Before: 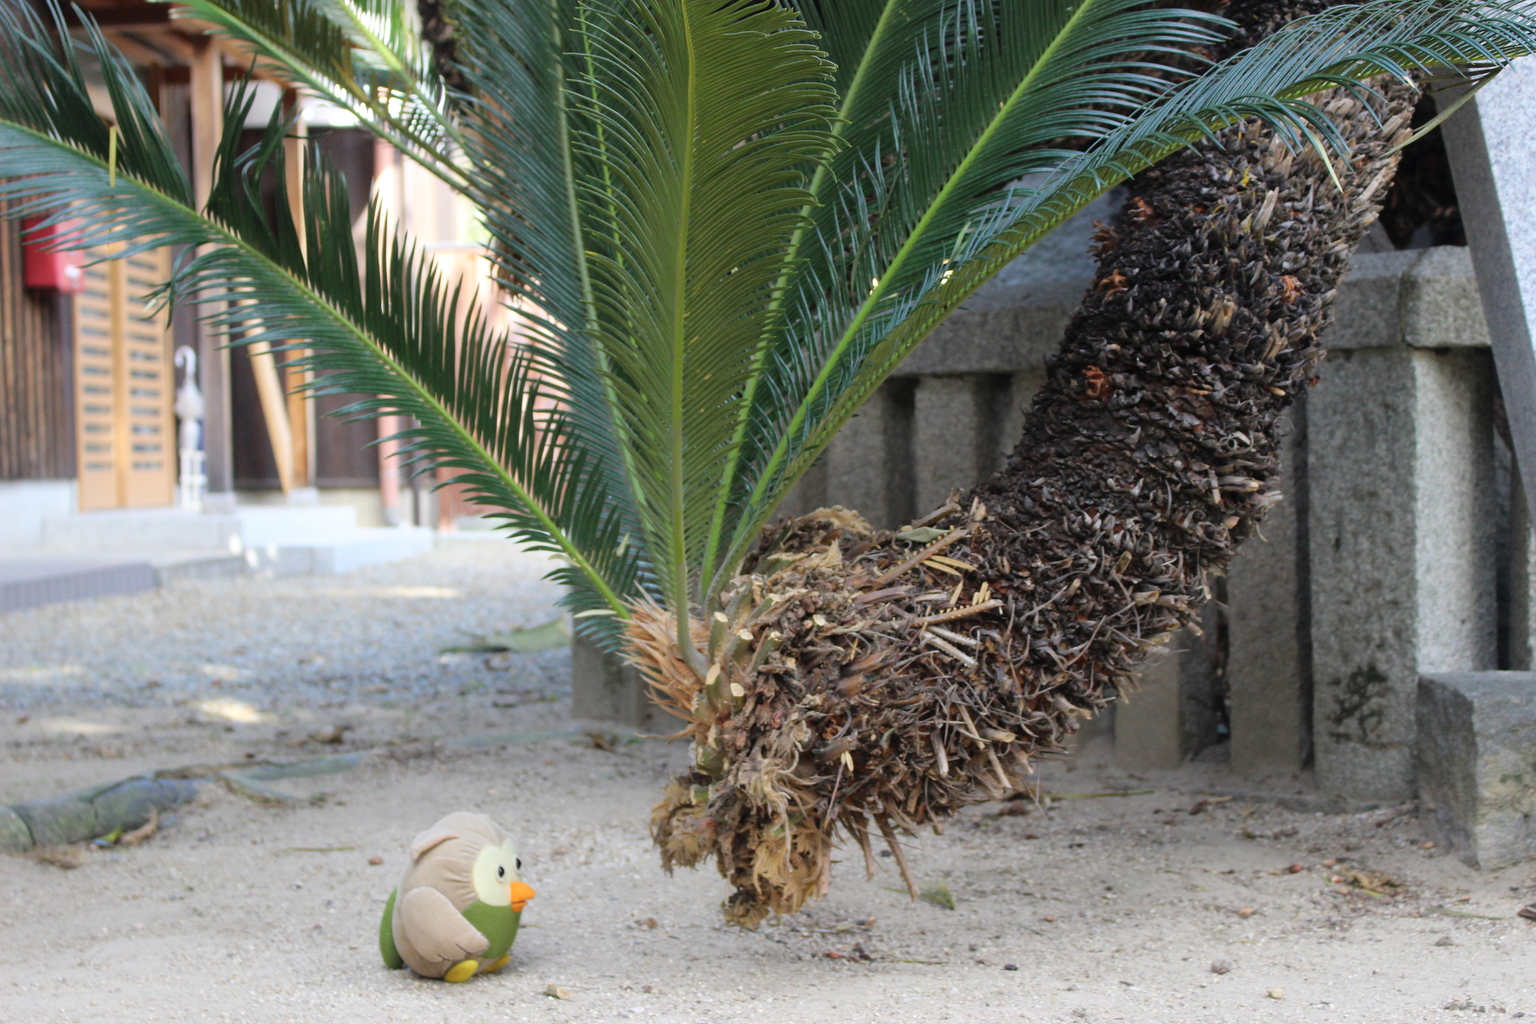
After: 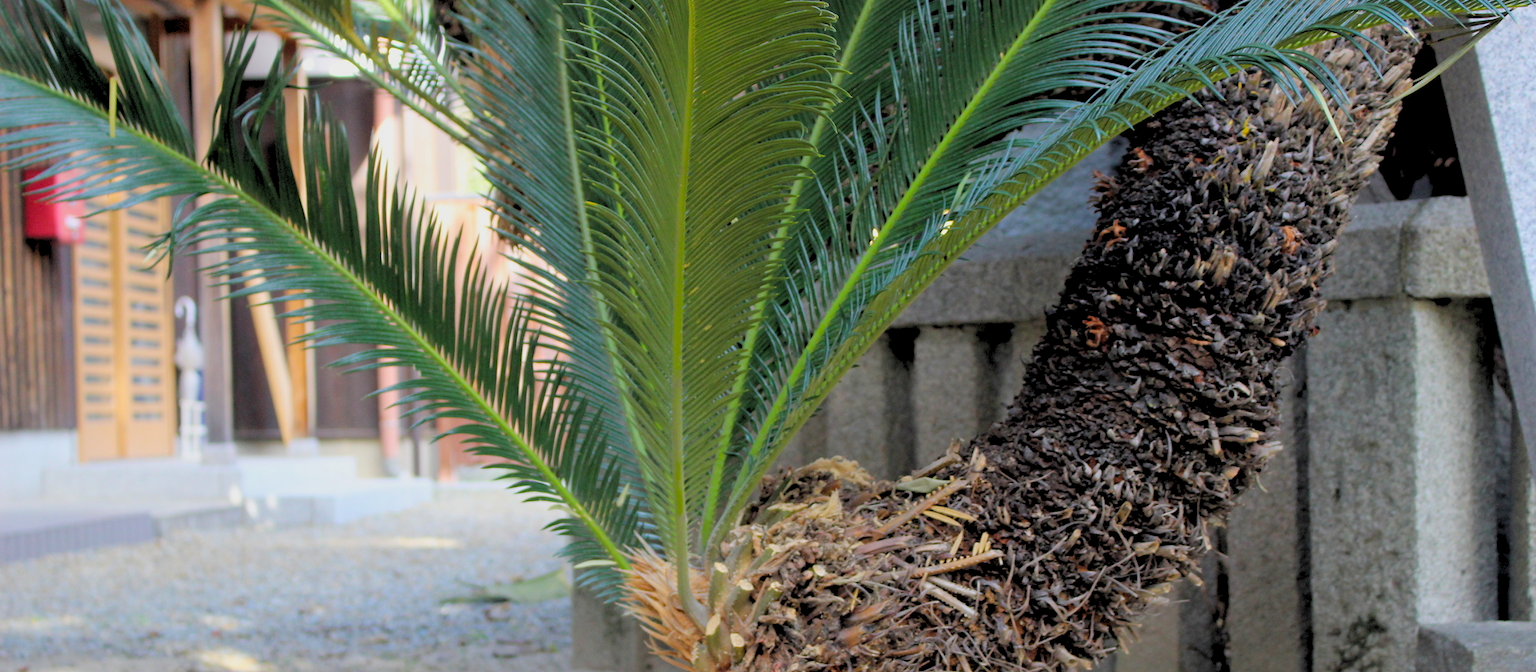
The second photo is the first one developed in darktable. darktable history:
color balance rgb: perceptual saturation grading › global saturation 20%, global vibrance 10%
crop and rotate: top 4.848%, bottom 29.503%
rgb levels: preserve colors sum RGB, levels [[0.038, 0.433, 0.934], [0, 0.5, 1], [0, 0.5, 1]]
